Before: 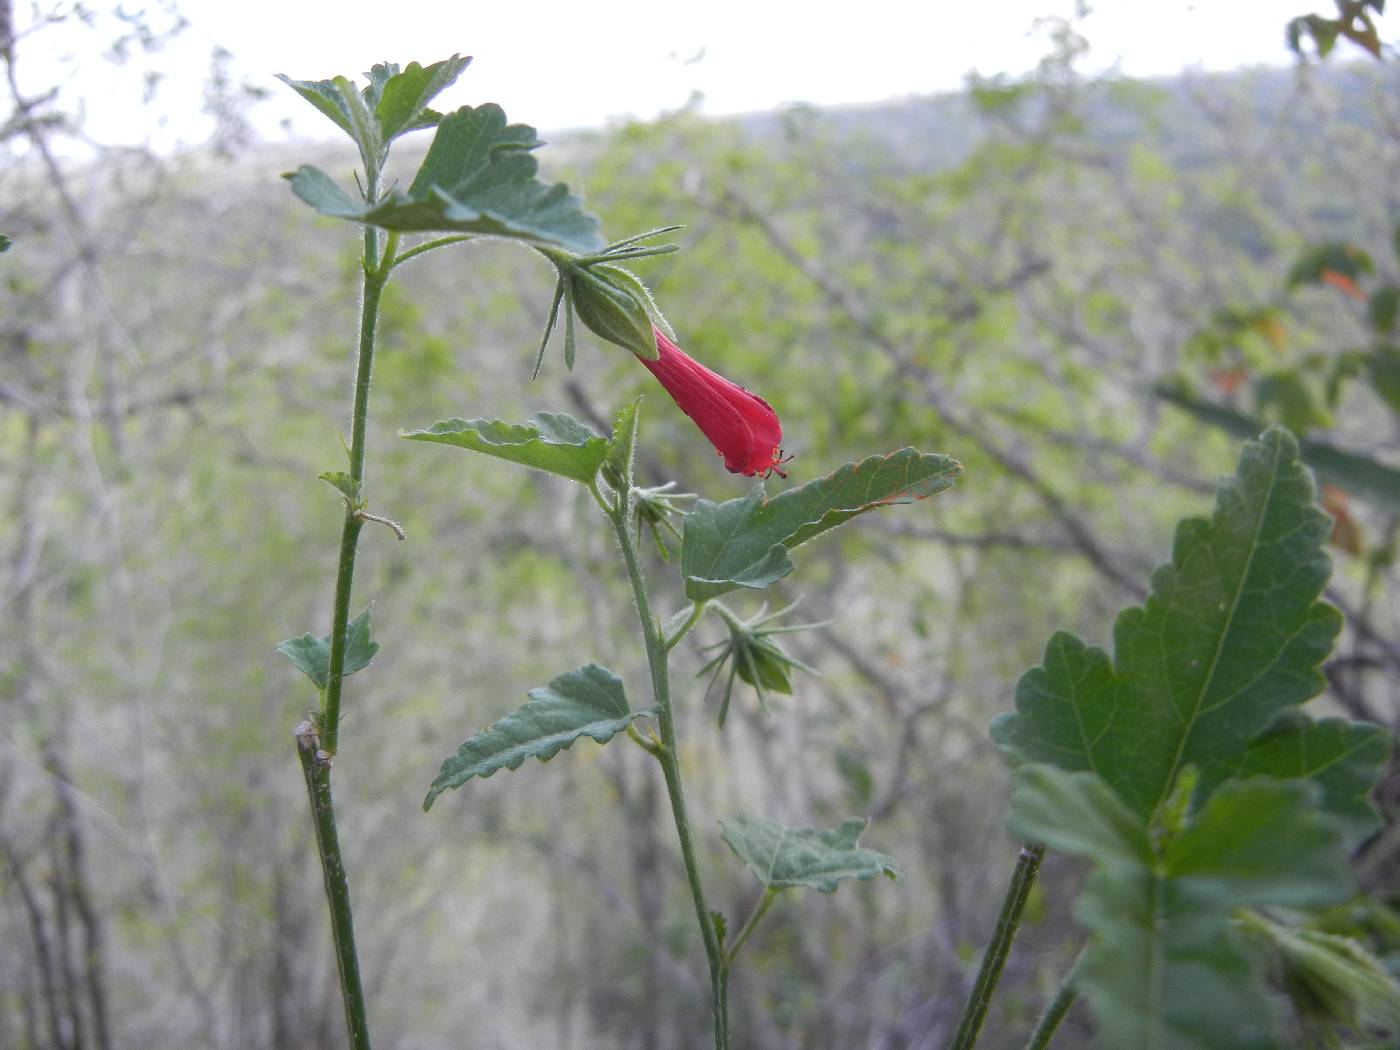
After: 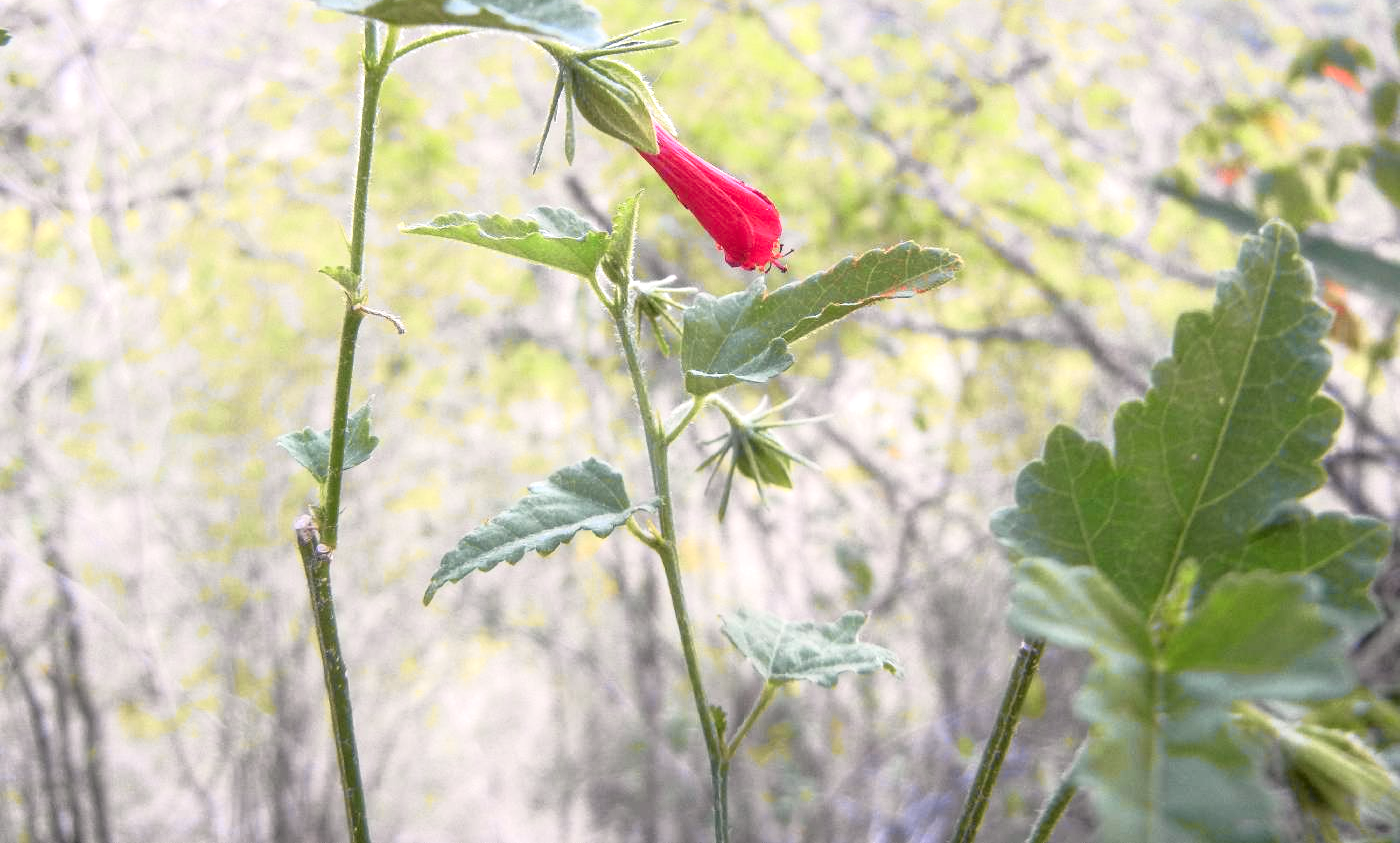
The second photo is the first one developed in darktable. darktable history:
exposure: black level correction 0, exposure 1 EV, compensate highlight preservation false
crop and rotate: top 19.693%
tone equalizer: on, module defaults
local contrast: on, module defaults
tone curve: curves: ch0 [(0, 0.009) (0.105, 0.08) (0.195, 0.18) (0.283, 0.316) (0.384, 0.434) (0.485, 0.531) (0.638, 0.69) (0.81, 0.872) (1, 0.977)]; ch1 [(0, 0) (0.161, 0.092) (0.35, 0.33) (0.379, 0.401) (0.456, 0.469) (0.502, 0.5) (0.525, 0.514) (0.586, 0.604) (0.642, 0.645) (0.858, 0.817) (1, 0.942)]; ch2 [(0, 0) (0.371, 0.362) (0.437, 0.437) (0.48, 0.49) (0.53, 0.515) (0.56, 0.571) (0.622, 0.606) (0.881, 0.795) (1, 0.929)], color space Lab, independent channels, preserve colors none
color correction: highlights a* 3.33, highlights b* 1.64, saturation 1.23
